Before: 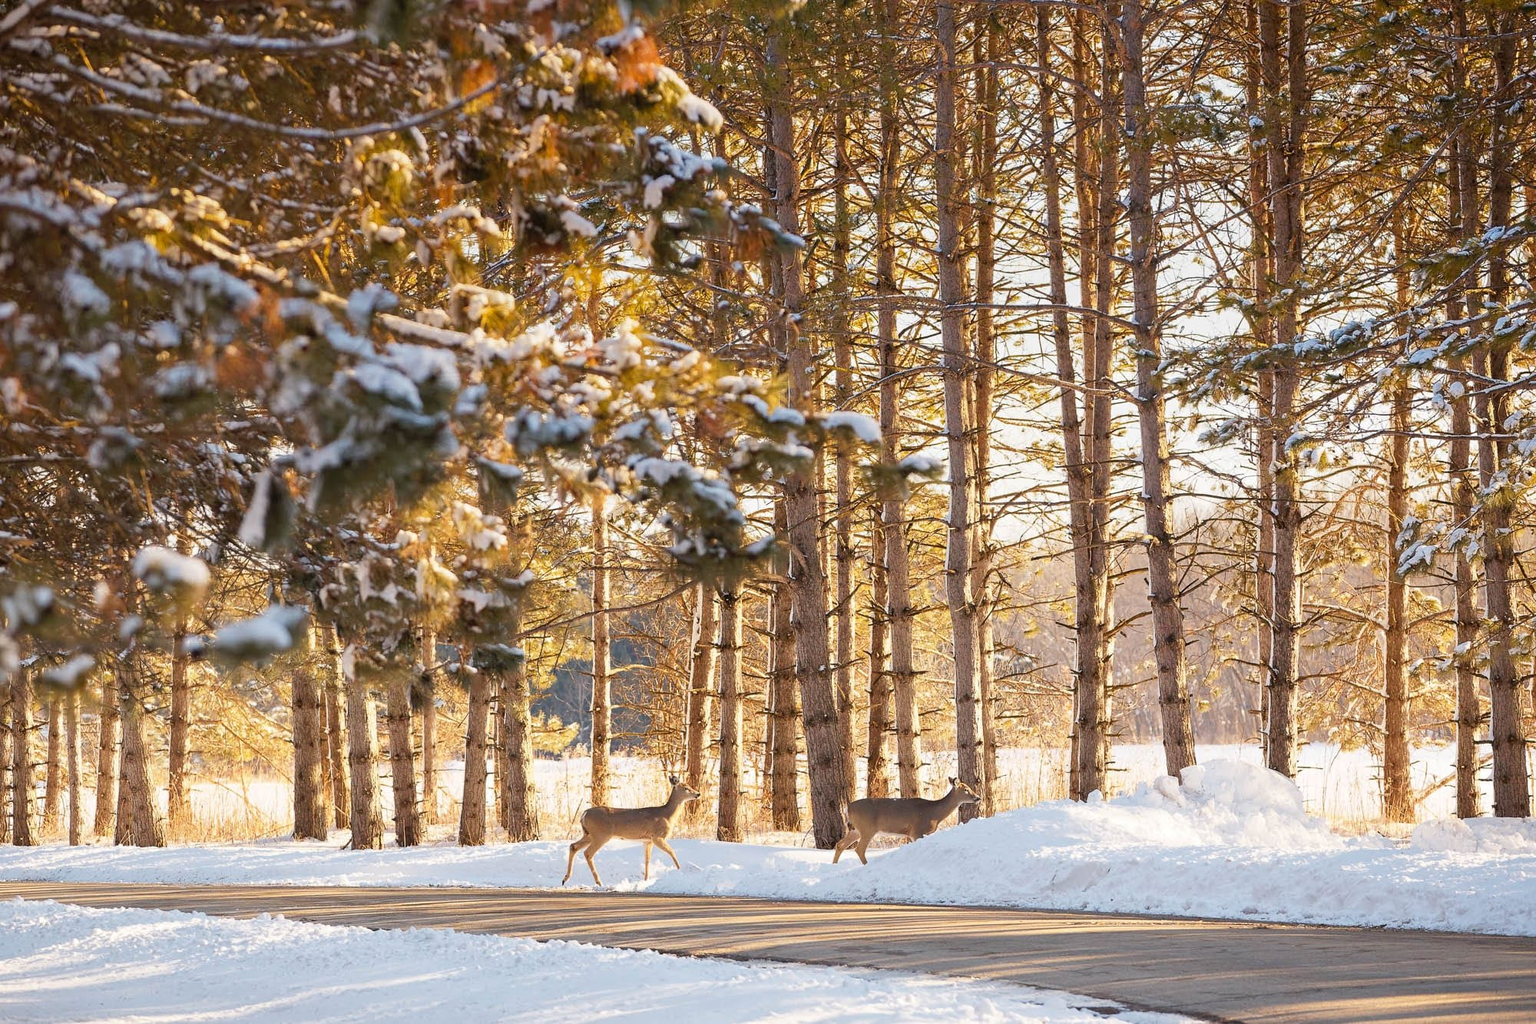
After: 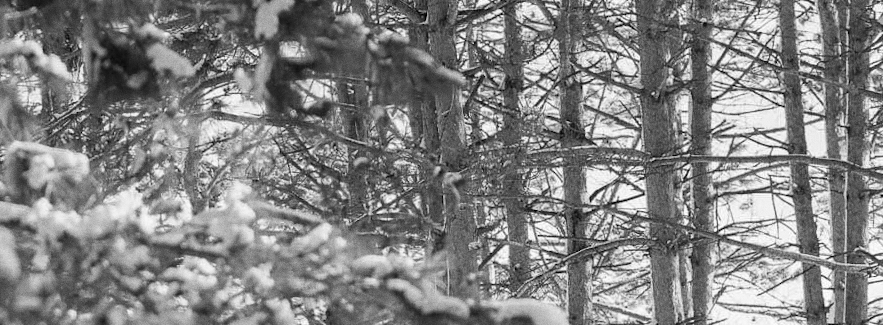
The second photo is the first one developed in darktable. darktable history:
rotate and perspective: rotation -1°, crop left 0.011, crop right 0.989, crop top 0.025, crop bottom 0.975
monochrome: on, module defaults
crop: left 28.64%, top 16.832%, right 26.637%, bottom 58.055%
grain: coarseness 0.09 ISO
